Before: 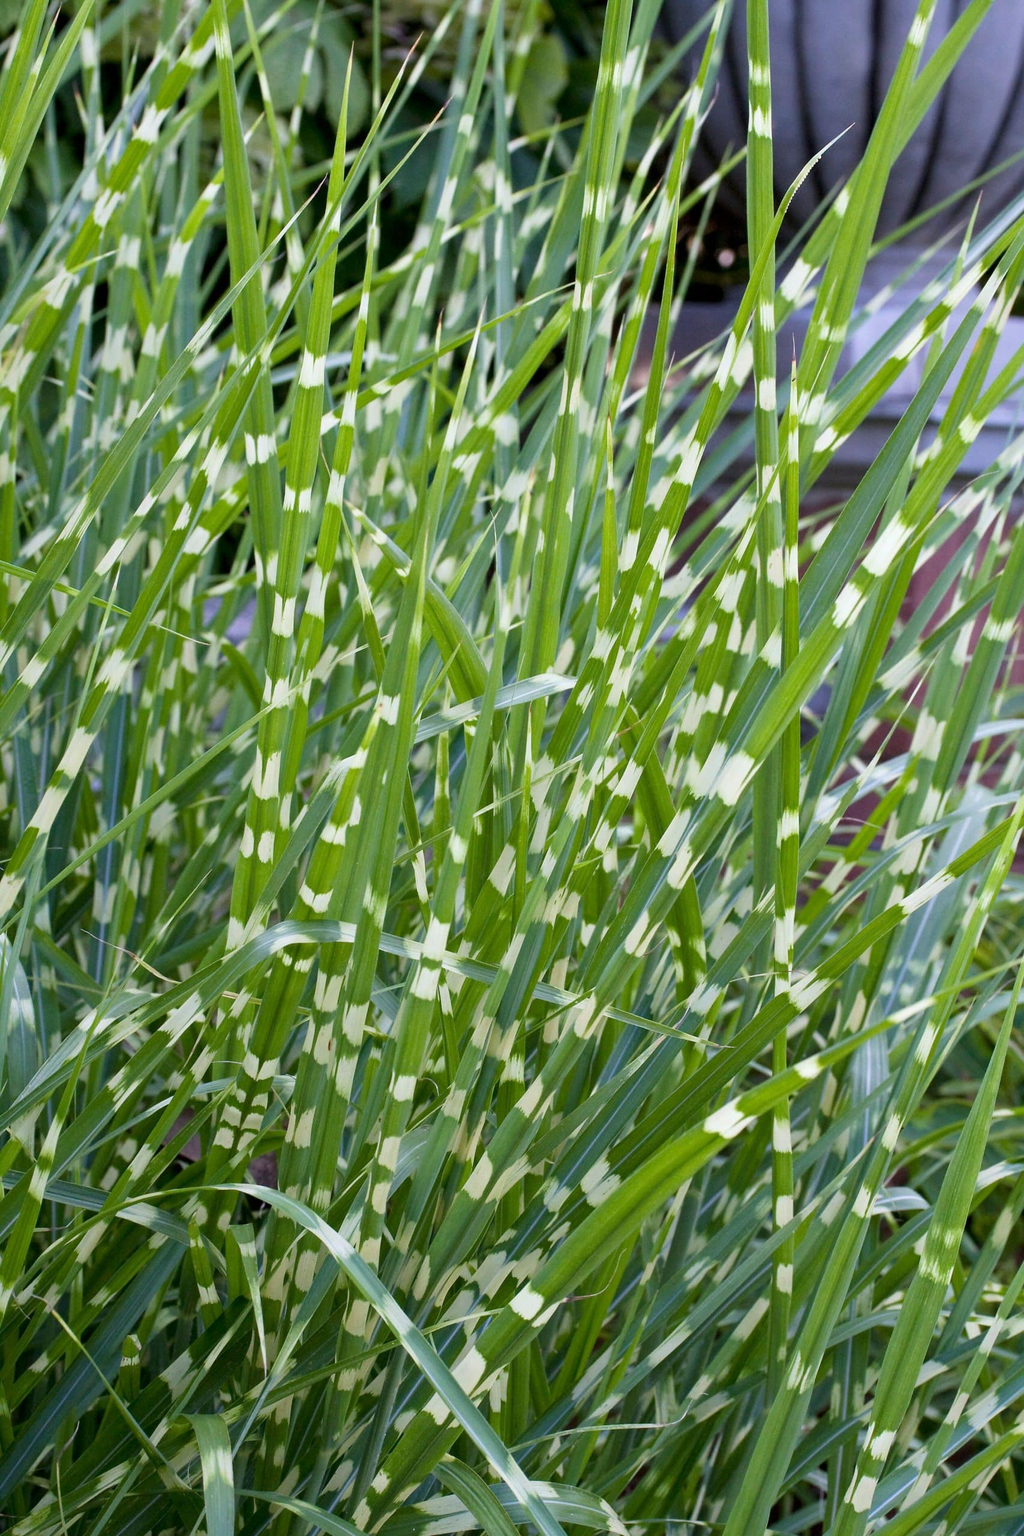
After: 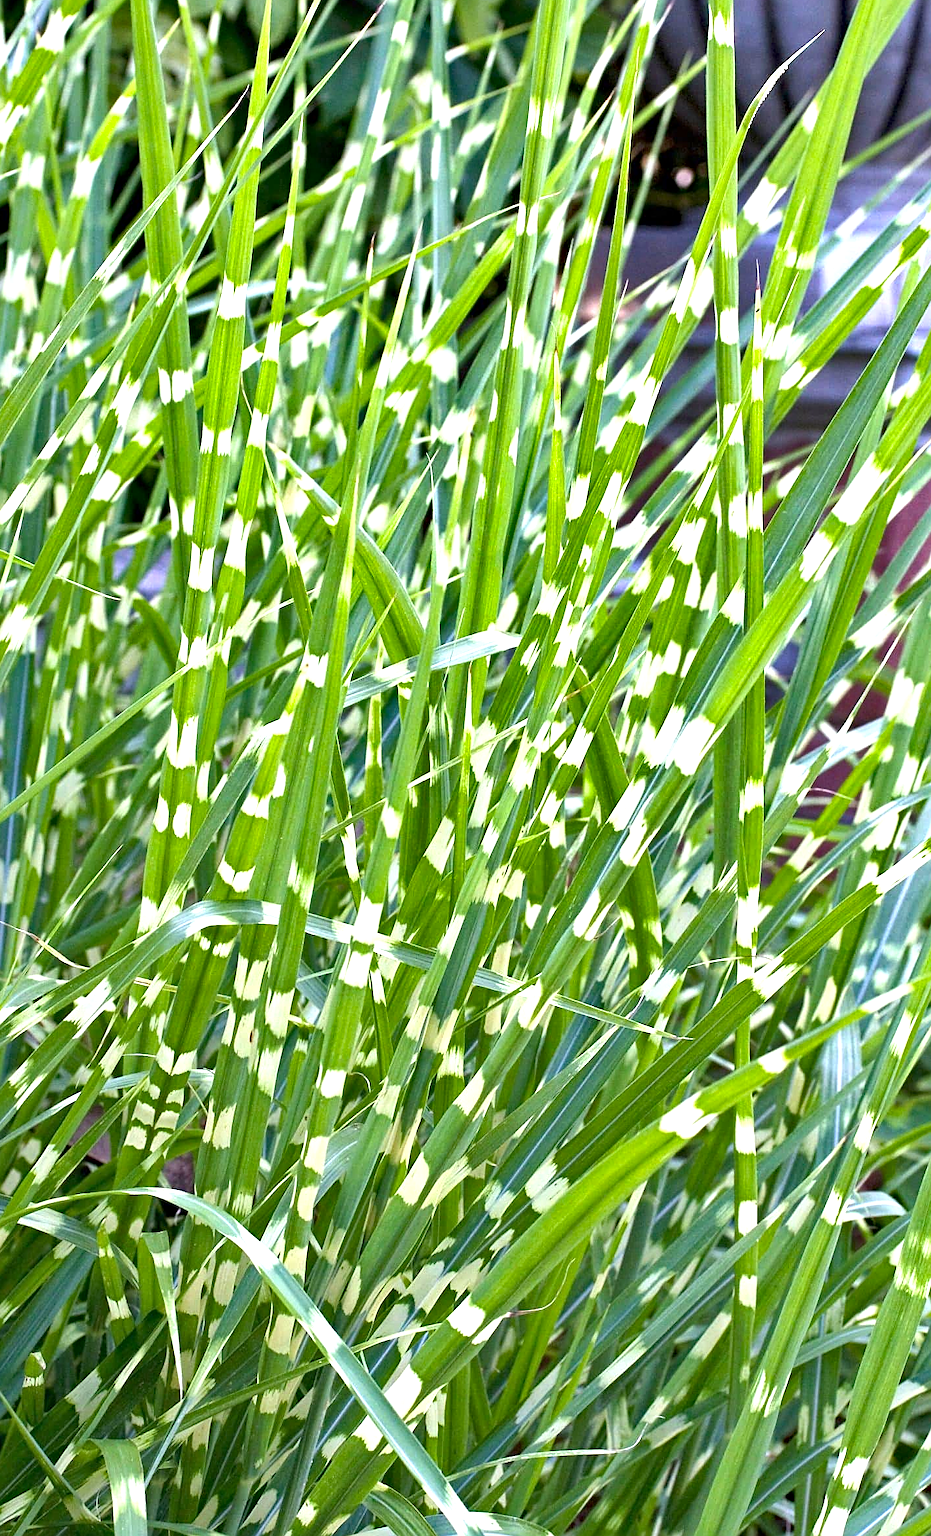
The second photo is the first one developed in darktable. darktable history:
crop: left 9.772%, top 6.218%, right 6.904%, bottom 2.137%
sharpen: on, module defaults
local contrast: mode bilateral grid, contrast 19, coarseness 50, detail 101%, midtone range 0.2
shadows and highlights: shadows 11.76, white point adjustment 1.13, soften with gaussian
haze removal: compatibility mode true, adaptive false
exposure: exposure 1.071 EV, compensate highlight preservation false
